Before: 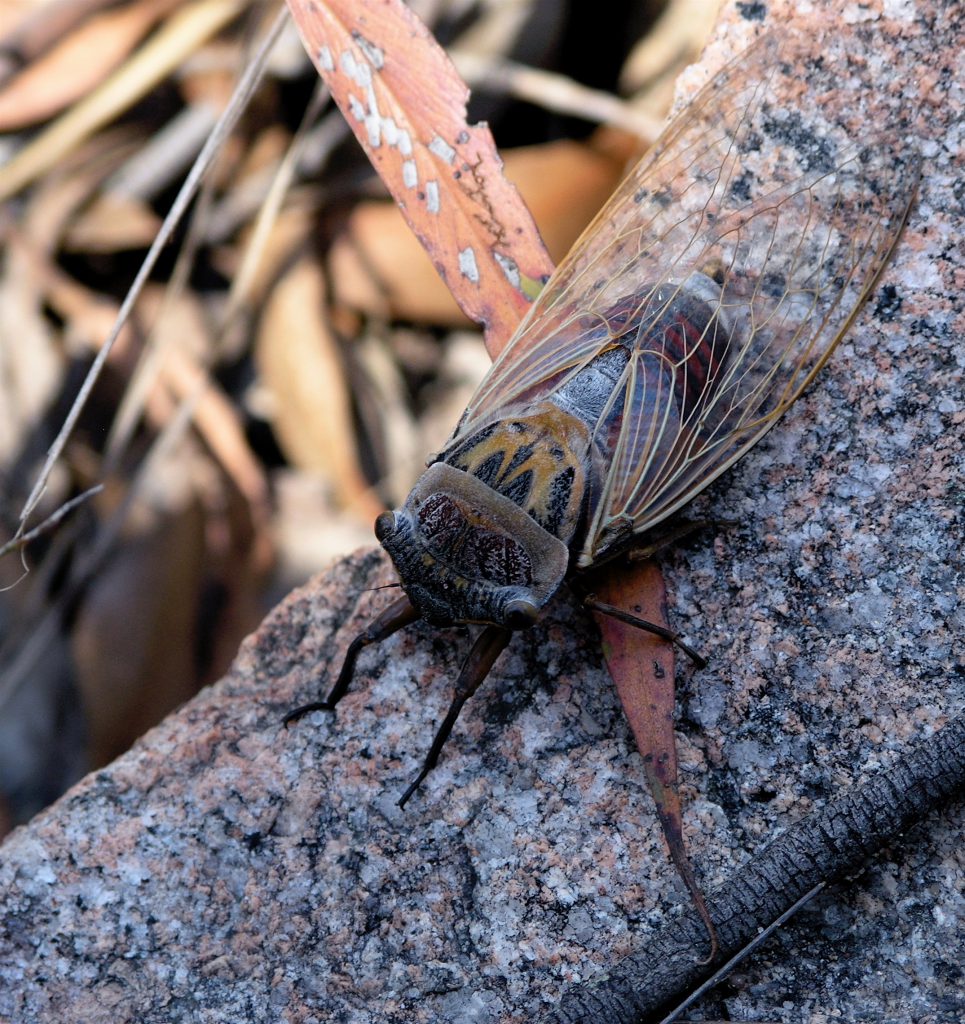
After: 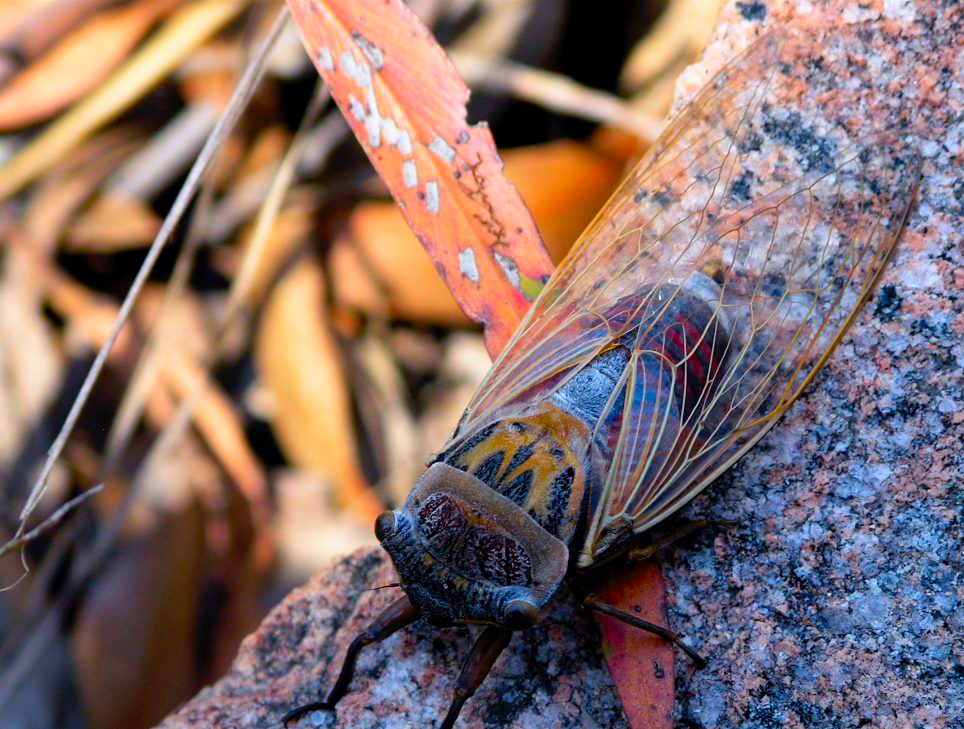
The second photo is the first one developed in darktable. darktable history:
crop: right 0%, bottom 28.717%
color correction: highlights b* -0.05, saturation 1.82
